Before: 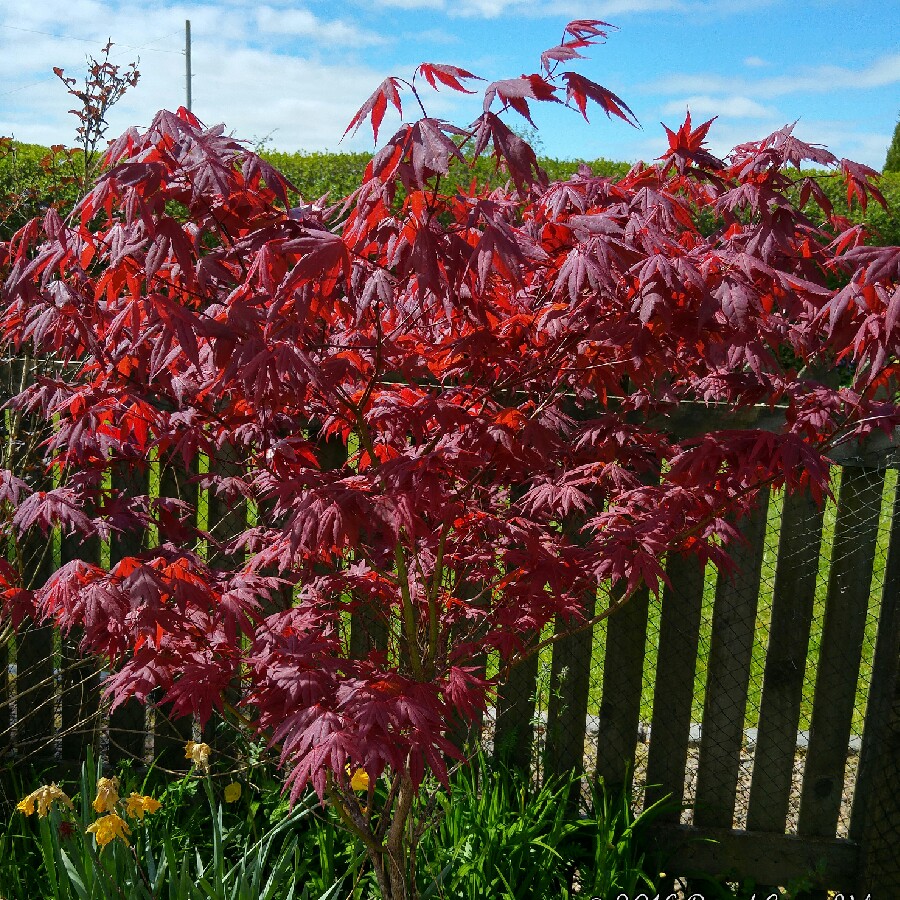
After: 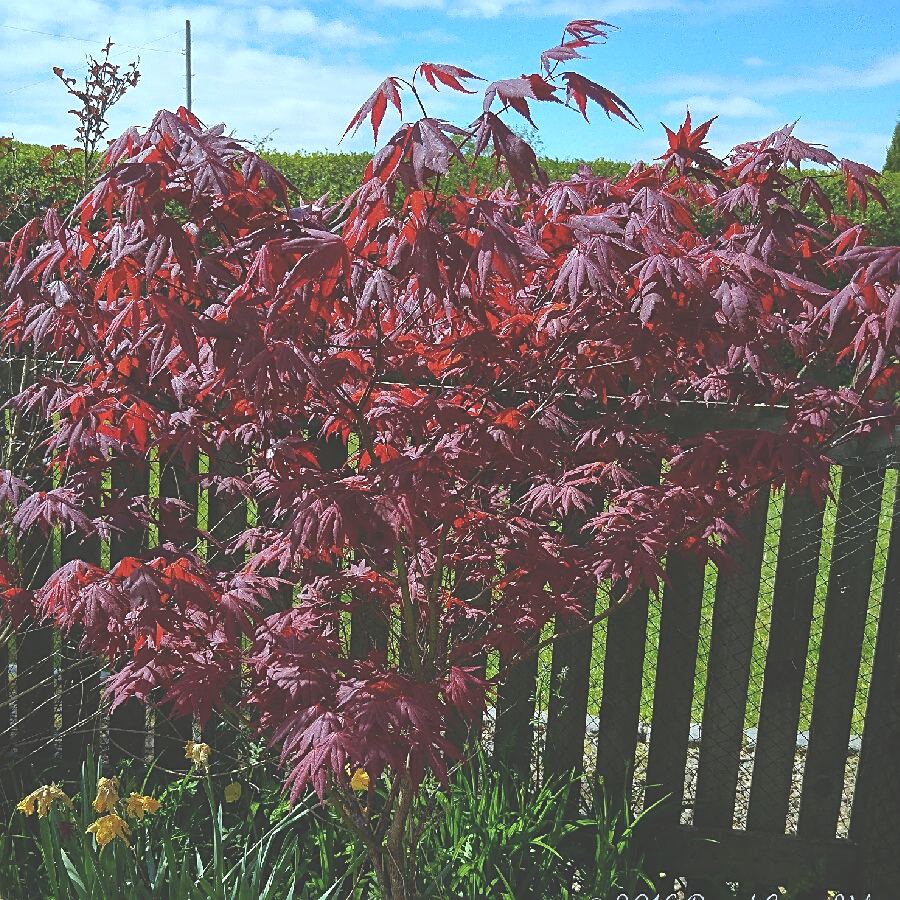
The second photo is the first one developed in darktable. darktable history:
shadows and highlights: shadows -10, white point adjustment 1.5, highlights 10
exposure: black level correction -0.041, exposure 0.064 EV, compensate highlight preservation false
sharpen: on, module defaults
white balance: red 0.925, blue 1.046
